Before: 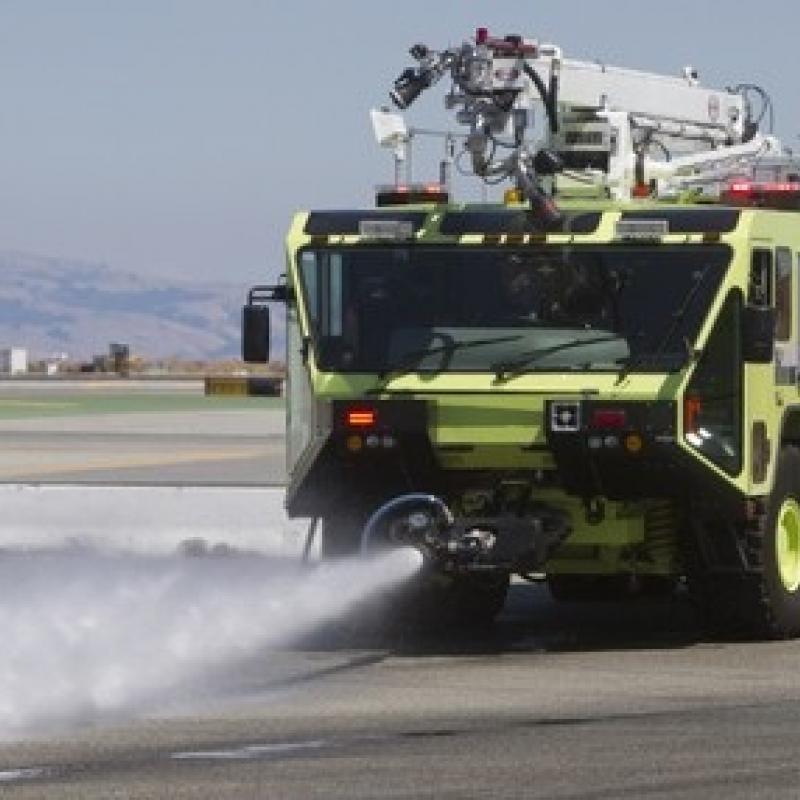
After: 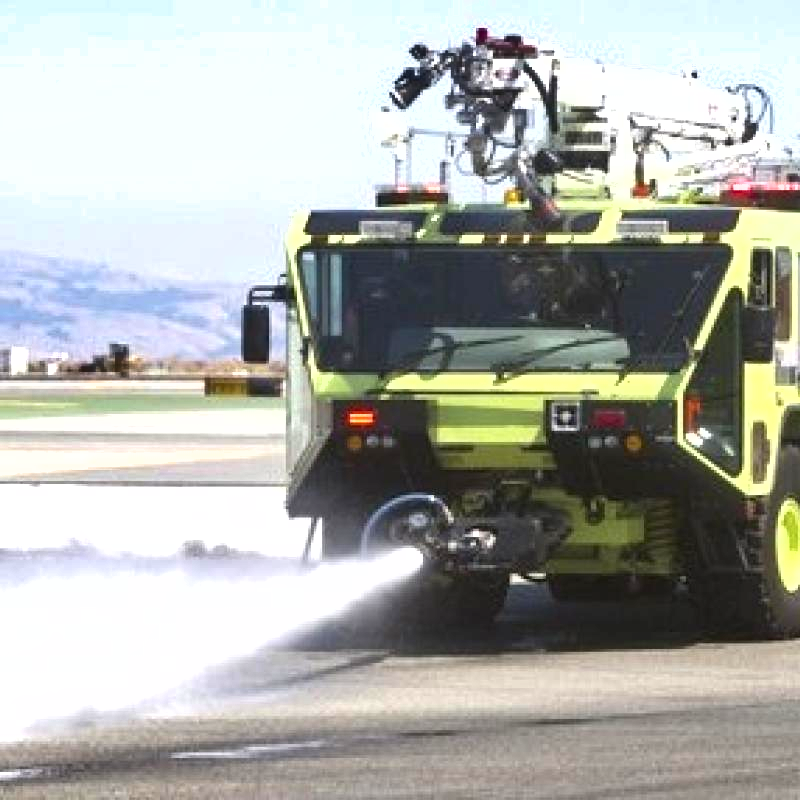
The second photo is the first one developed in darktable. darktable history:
shadows and highlights: low approximation 0.01, soften with gaussian
exposure: exposure 1.25 EV, compensate exposure bias true, compensate highlight preservation false
